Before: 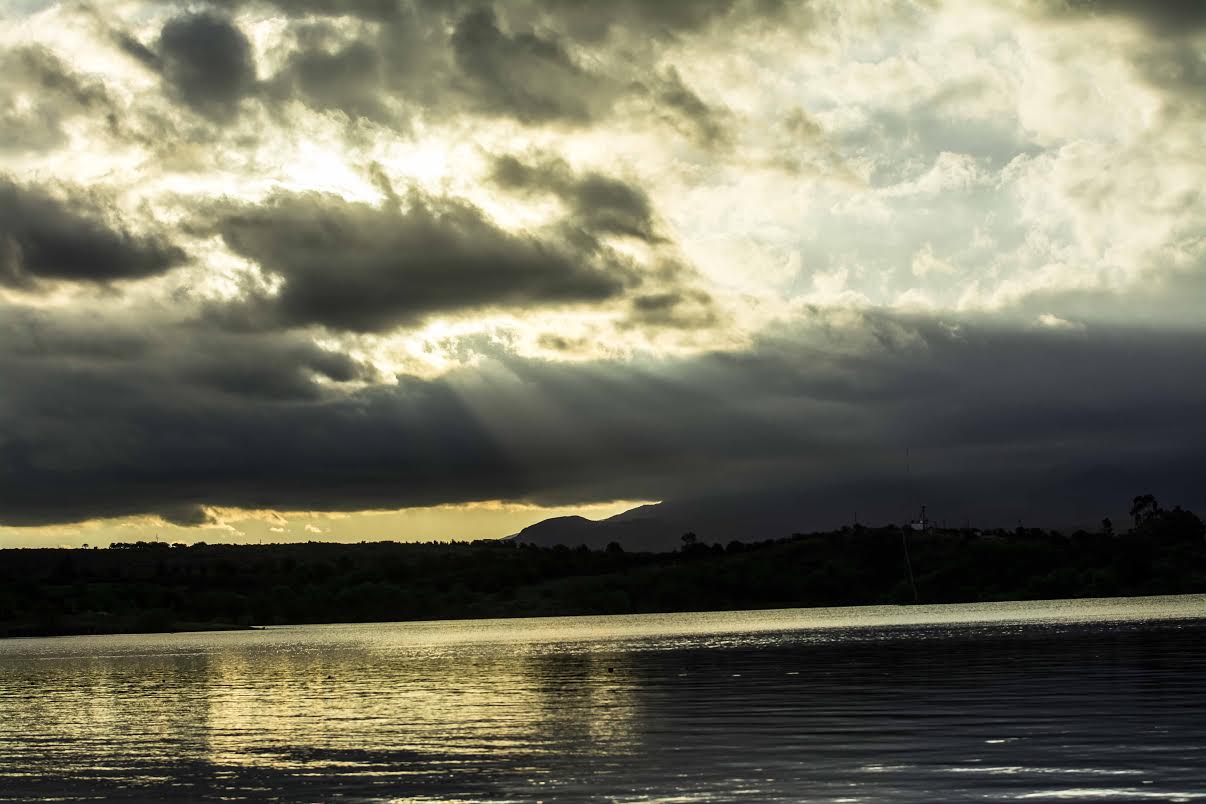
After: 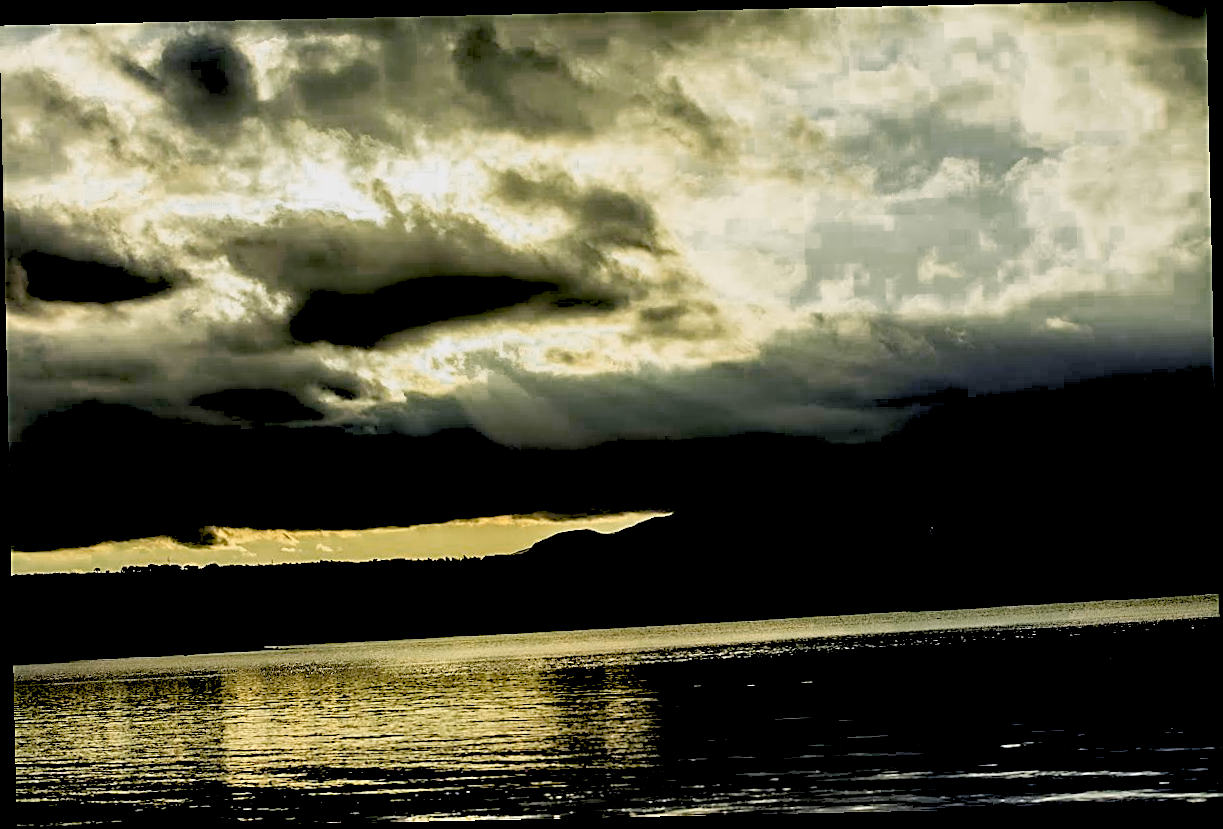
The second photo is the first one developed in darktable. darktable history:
exposure: black level correction 0.047, exposure 0.013 EV, compensate highlight preservation false
color zones: curves: ch0 [(0.25, 0.5) (0.347, 0.092) (0.75, 0.5)]; ch1 [(0.25, 0.5) (0.33, 0.51) (0.75, 0.5)]
sharpen: amount 0.6
rotate and perspective: rotation -1.24°, automatic cropping off
rgb levels: preserve colors sum RGB, levels [[0.038, 0.433, 0.934], [0, 0.5, 1], [0, 0.5, 1]]
